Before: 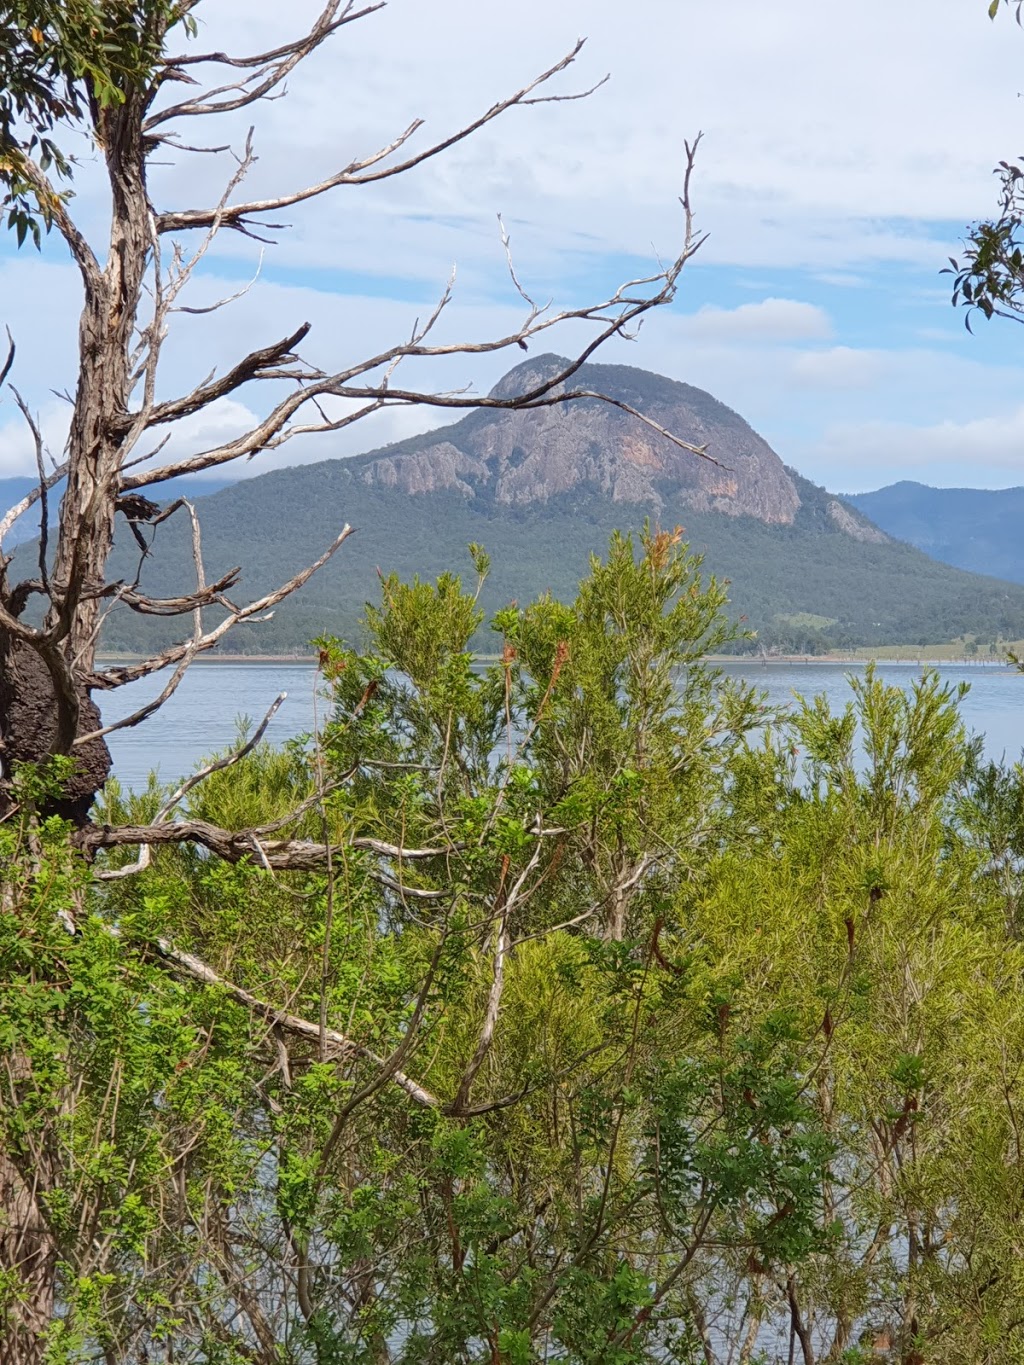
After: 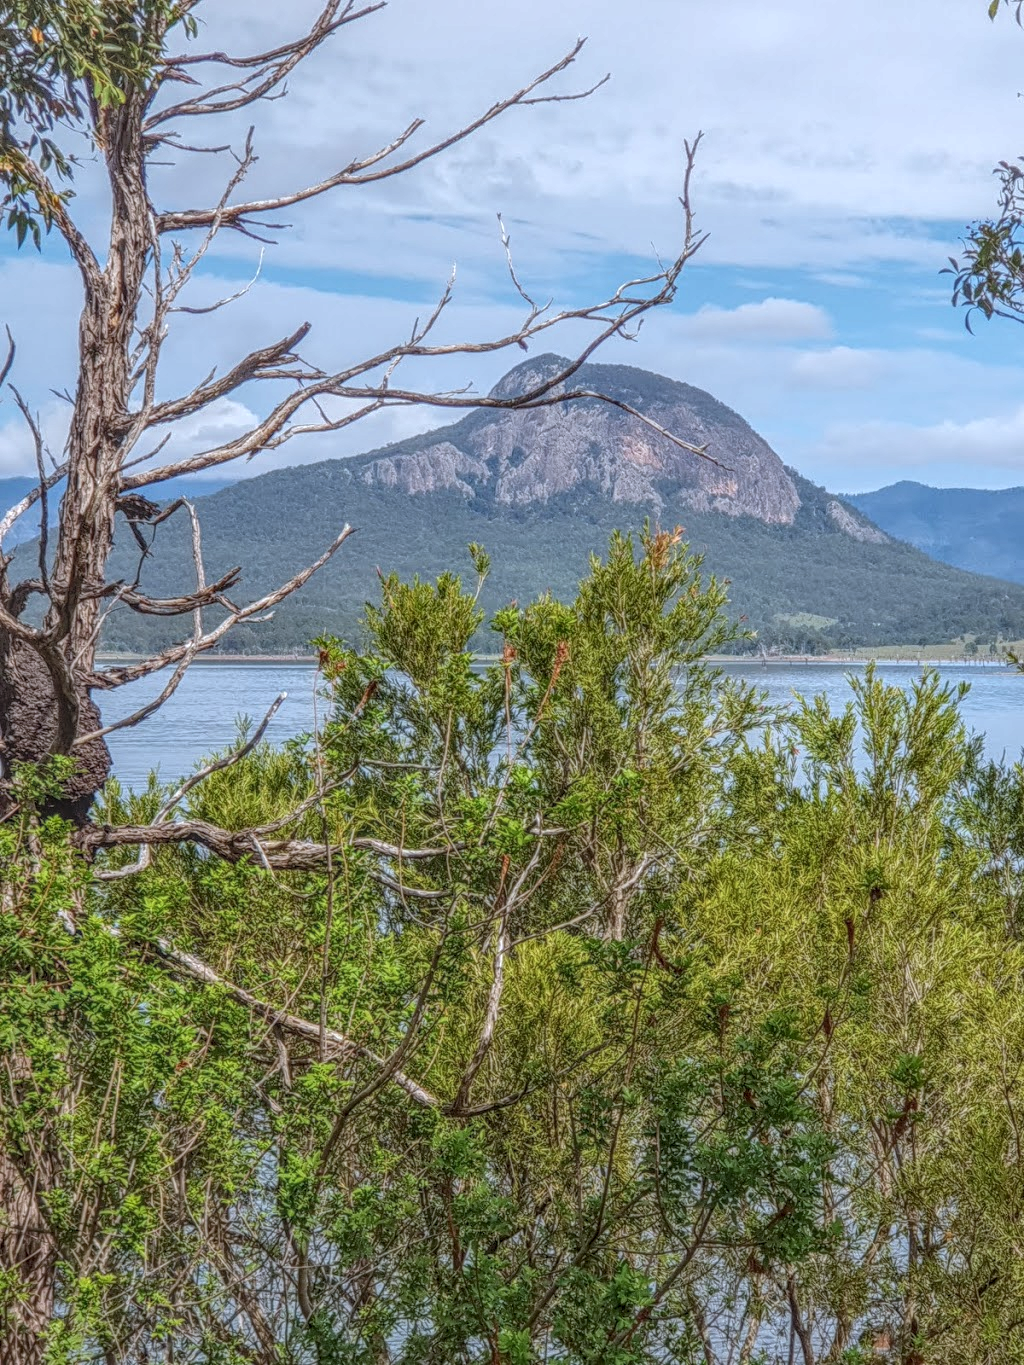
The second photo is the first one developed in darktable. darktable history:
color correction: highlights a* -0.772, highlights b* -8.92
local contrast: highlights 0%, shadows 0%, detail 200%, midtone range 0.25
